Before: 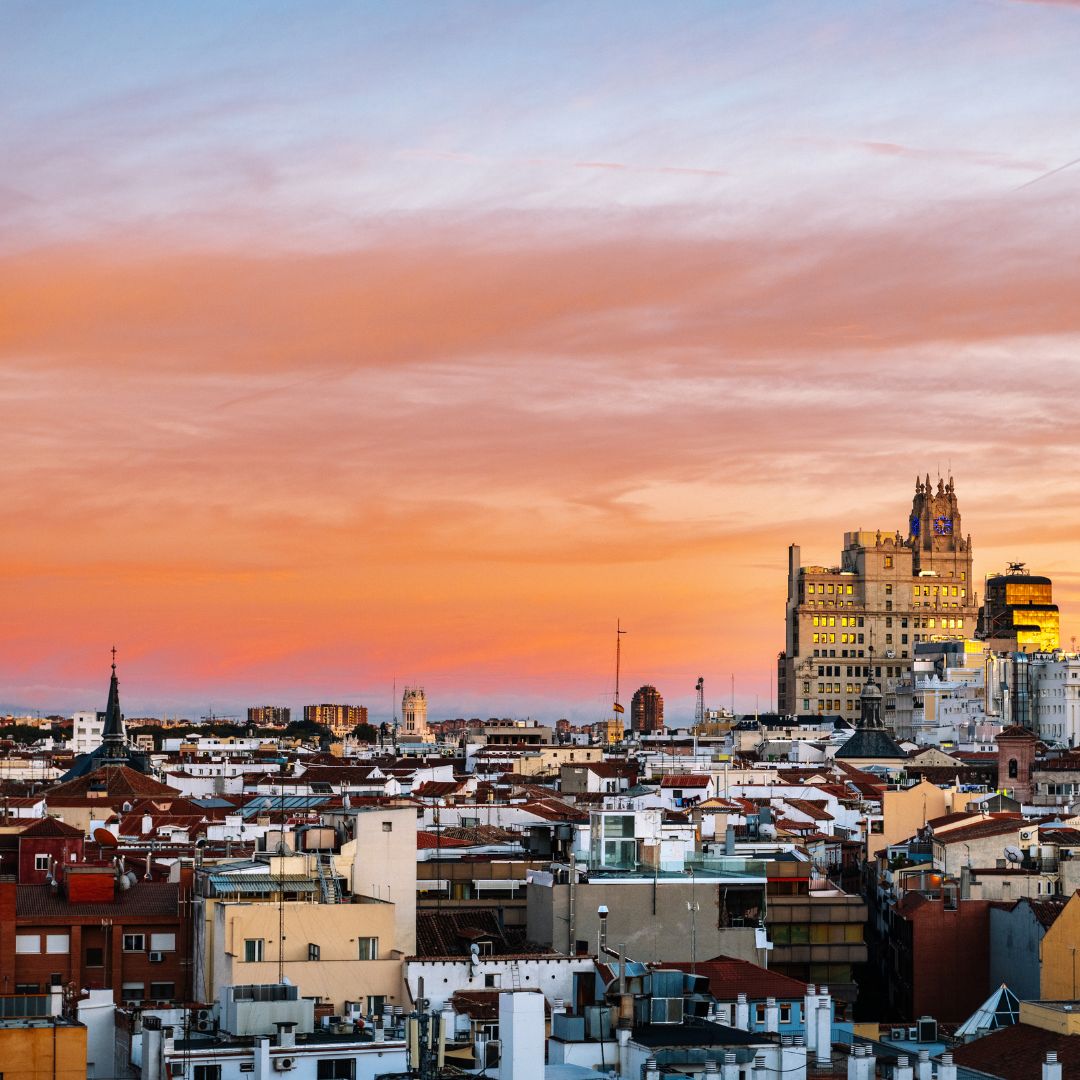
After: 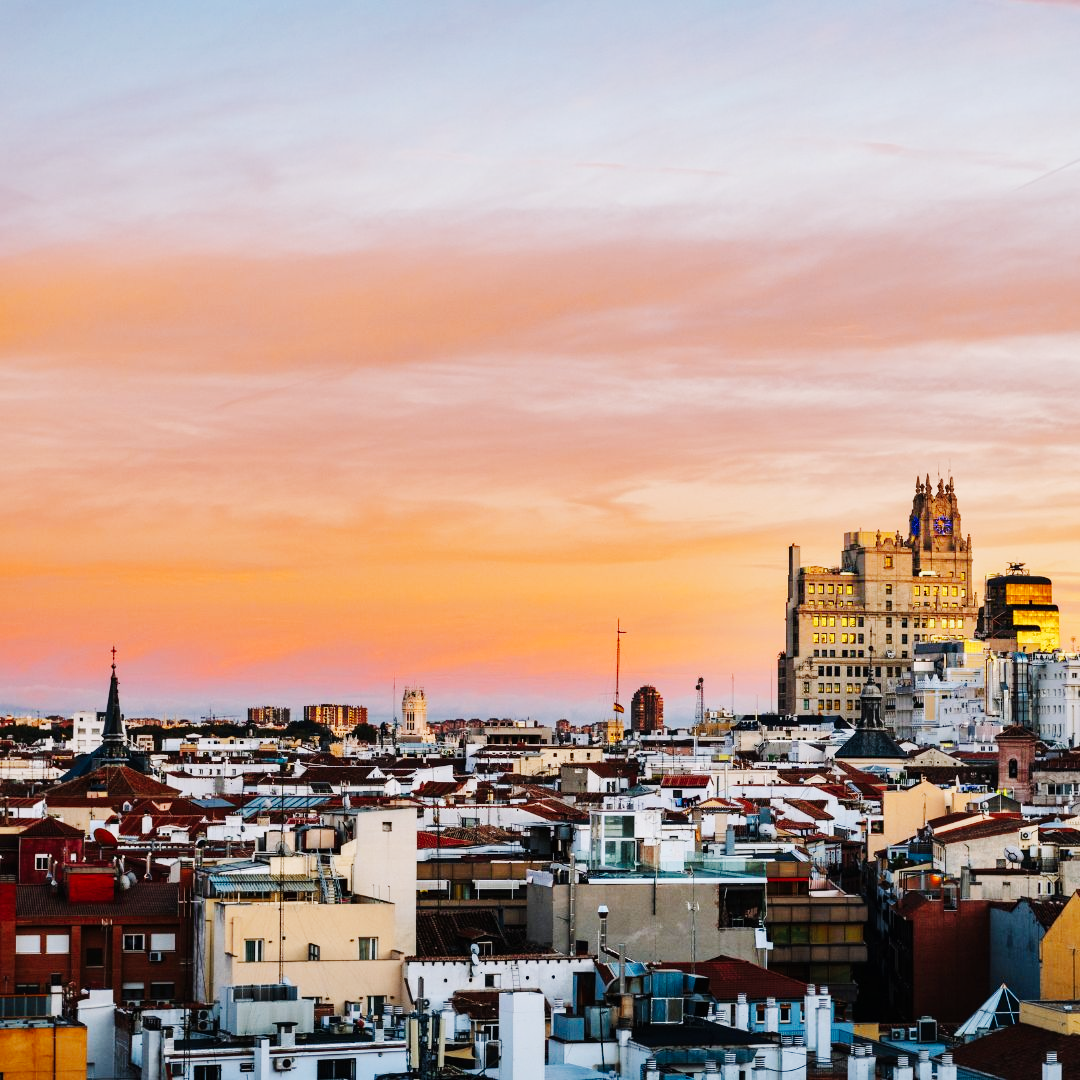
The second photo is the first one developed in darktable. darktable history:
tone curve: curves: ch0 [(0, 0.003) (0.113, 0.081) (0.207, 0.184) (0.515, 0.612) (0.712, 0.793) (0.984, 0.961)]; ch1 [(0, 0) (0.172, 0.123) (0.317, 0.272) (0.414, 0.382) (0.476, 0.479) (0.505, 0.498) (0.534, 0.534) (0.621, 0.65) (0.709, 0.764) (1, 1)]; ch2 [(0, 0) (0.411, 0.424) (0.505, 0.505) (0.521, 0.524) (0.537, 0.57) (0.65, 0.699) (1, 1)], preserve colors none
